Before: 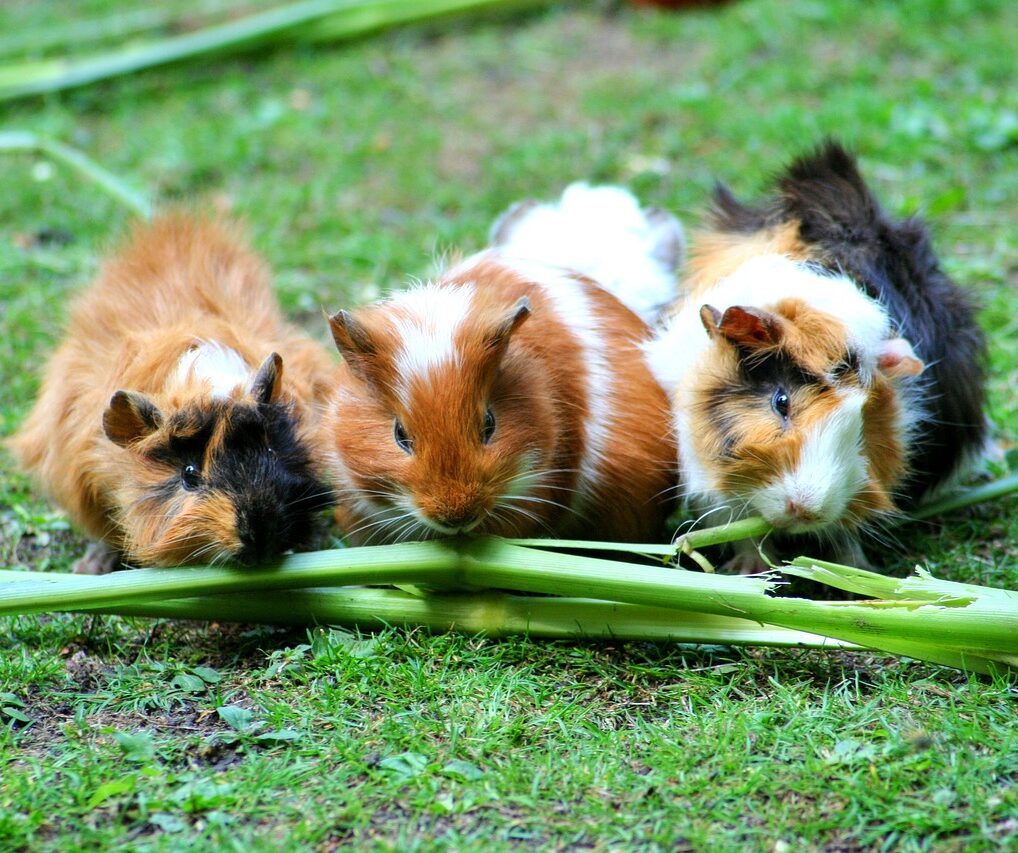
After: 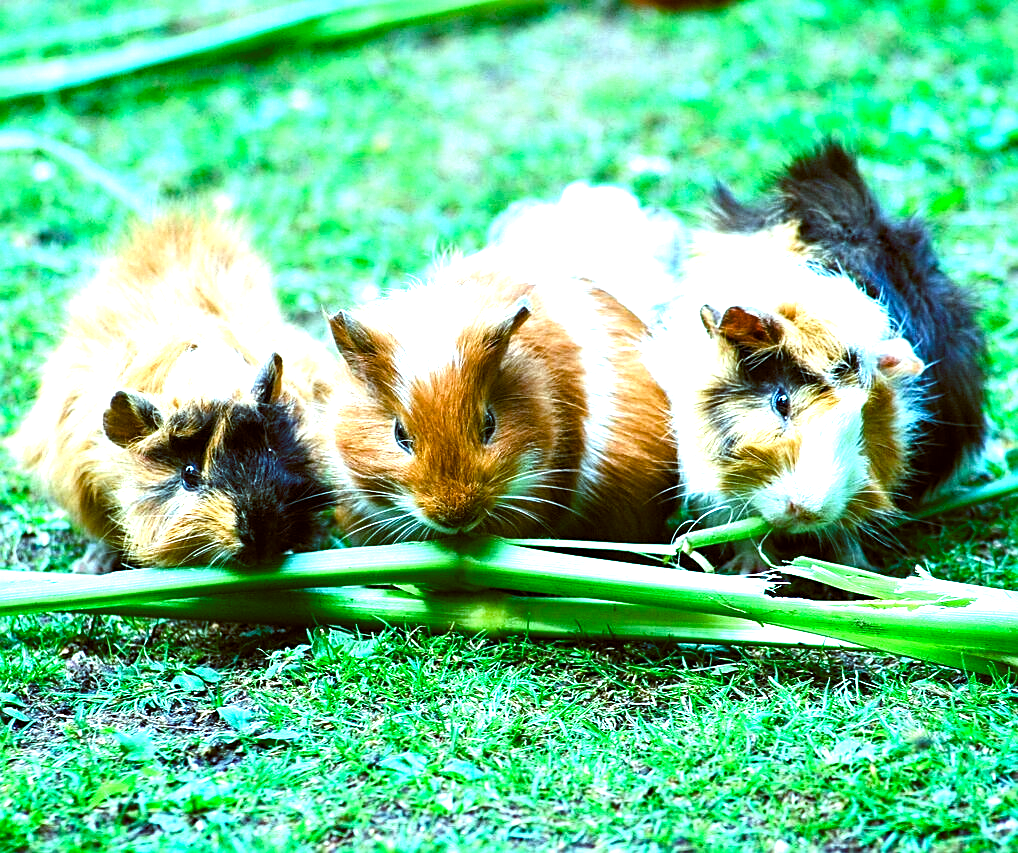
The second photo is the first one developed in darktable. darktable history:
color balance rgb: shadows lift › luminance -7.7%, shadows lift › chroma 2.13%, shadows lift › hue 200.79°, power › luminance -7.77%, power › chroma 2.27%, power › hue 220.69°, highlights gain › luminance 15.15%, highlights gain › chroma 4%, highlights gain › hue 209.35°, global offset › luminance -0.21%, global offset › chroma 0.27%, perceptual saturation grading › global saturation 24.42%, perceptual saturation grading › highlights -24.42%, perceptual saturation grading › mid-tones 24.42%, perceptual saturation grading › shadows 40%, perceptual brilliance grading › global brilliance -5%, perceptual brilliance grading › highlights 24.42%, perceptual brilliance grading › mid-tones 7%, perceptual brilliance grading › shadows -5%
sharpen: on, module defaults
exposure: black level correction -0.002, exposure 0.54 EV, compensate highlight preservation false
color balance: lift [1.004, 1.002, 1.002, 0.998], gamma [1, 1.007, 1.002, 0.993], gain [1, 0.977, 1.013, 1.023], contrast -3.64%
contrast brightness saturation: saturation -0.05
